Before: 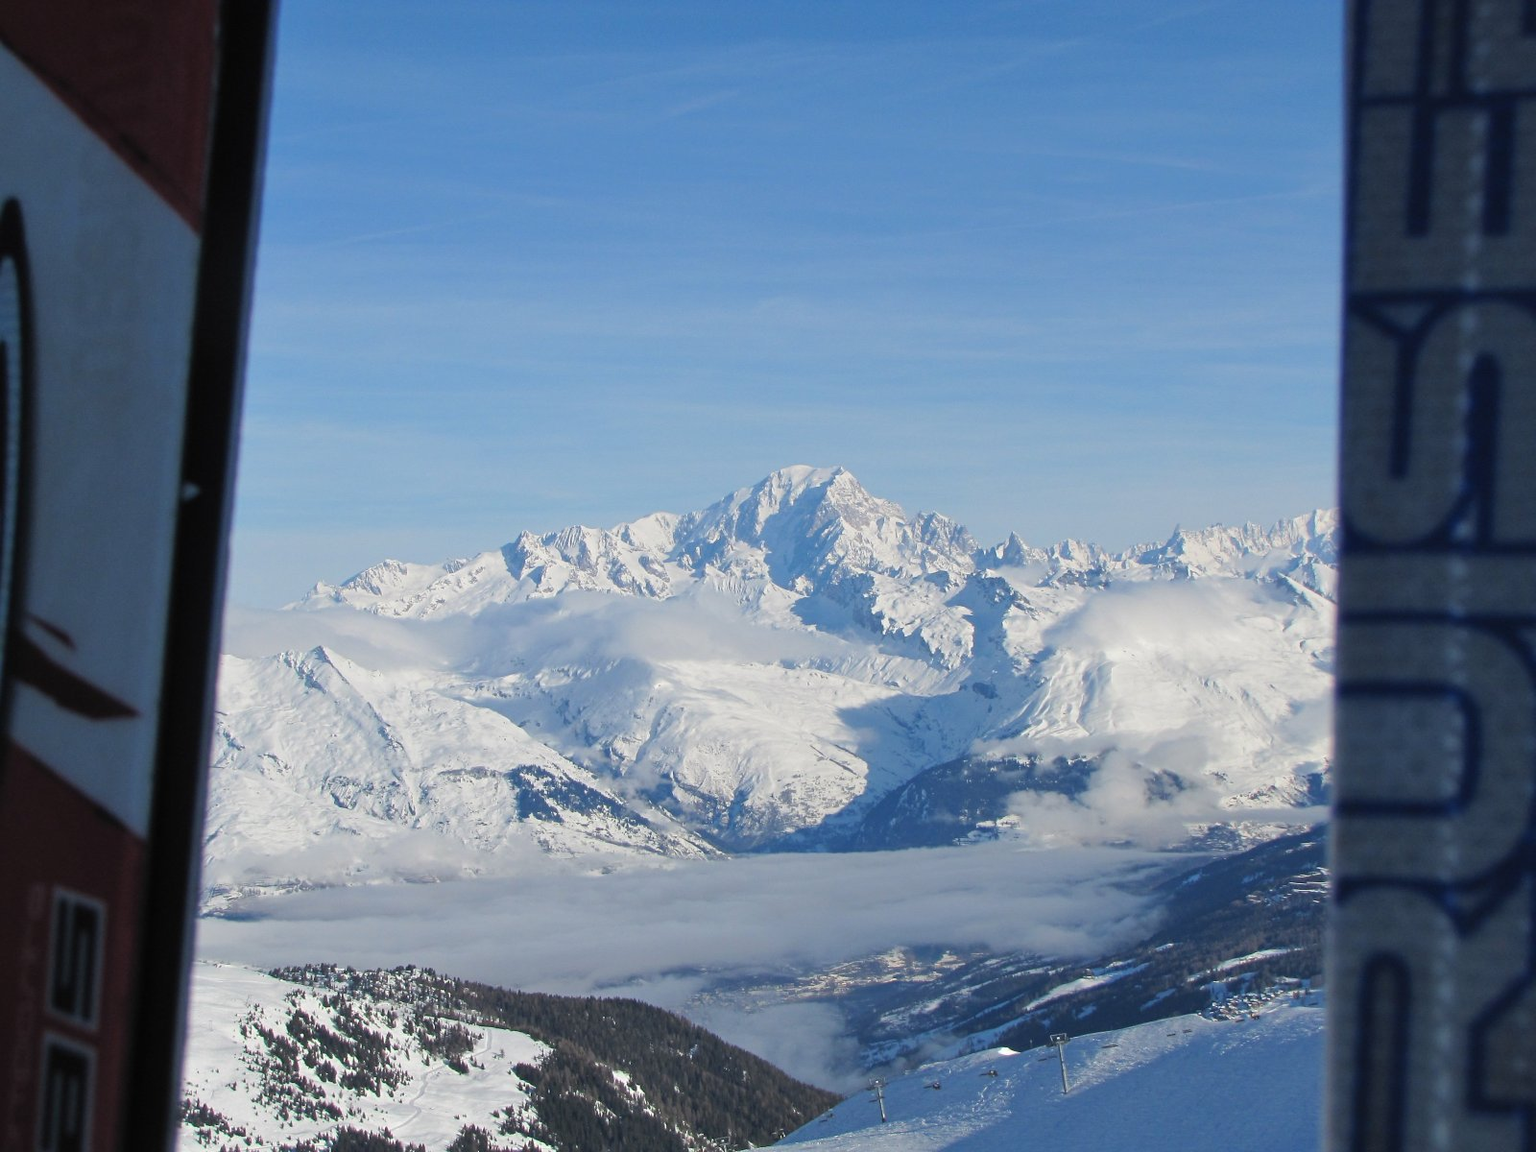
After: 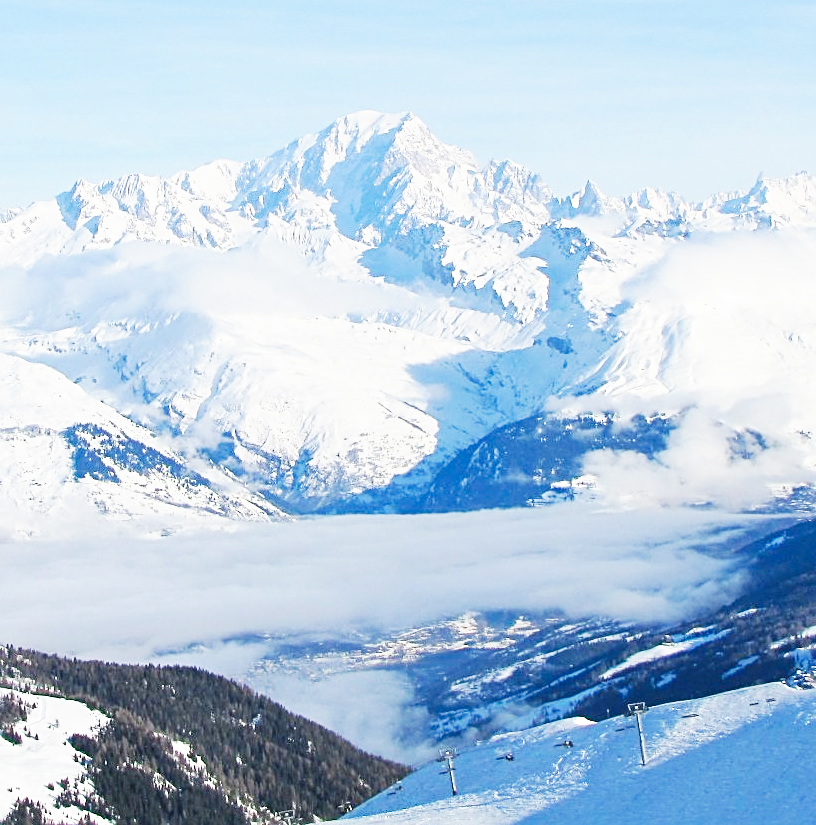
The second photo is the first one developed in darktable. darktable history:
crop and rotate: left 29.141%, top 31.24%, right 19.839%
base curve: curves: ch0 [(0, 0) (0.007, 0.004) (0.027, 0.03) (0.046, 0.07) (0.207, 0.54) (0.442, 0.872) (0.673, 0.972) (1, 1)], preserve colors none
sharpen: on, module defaults
